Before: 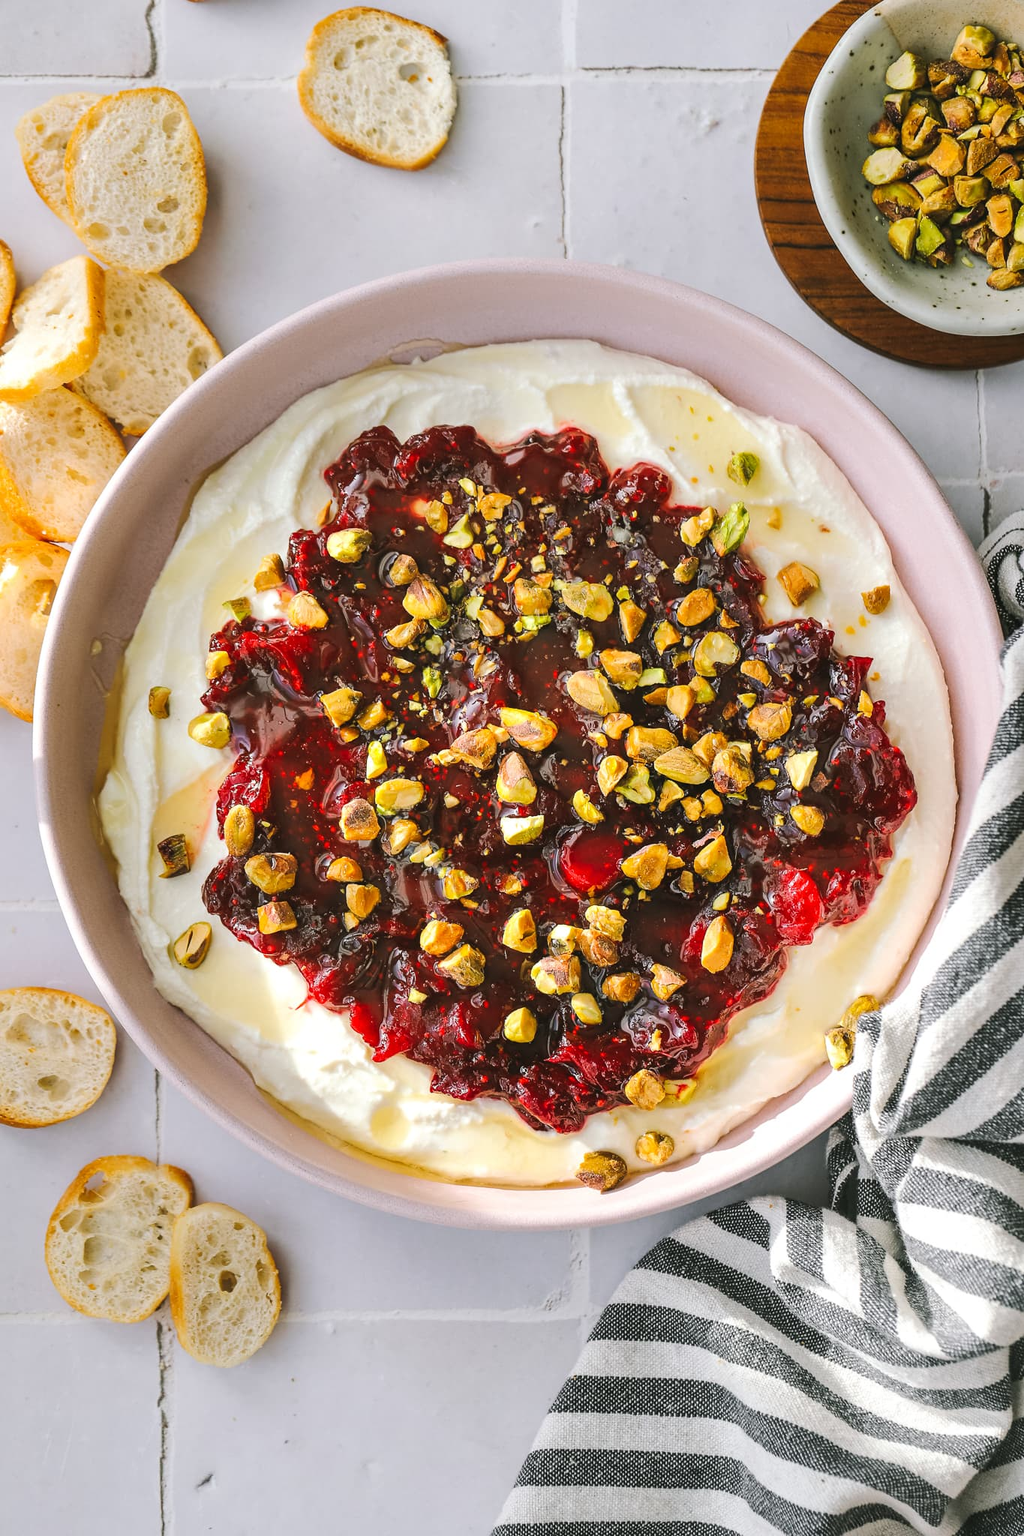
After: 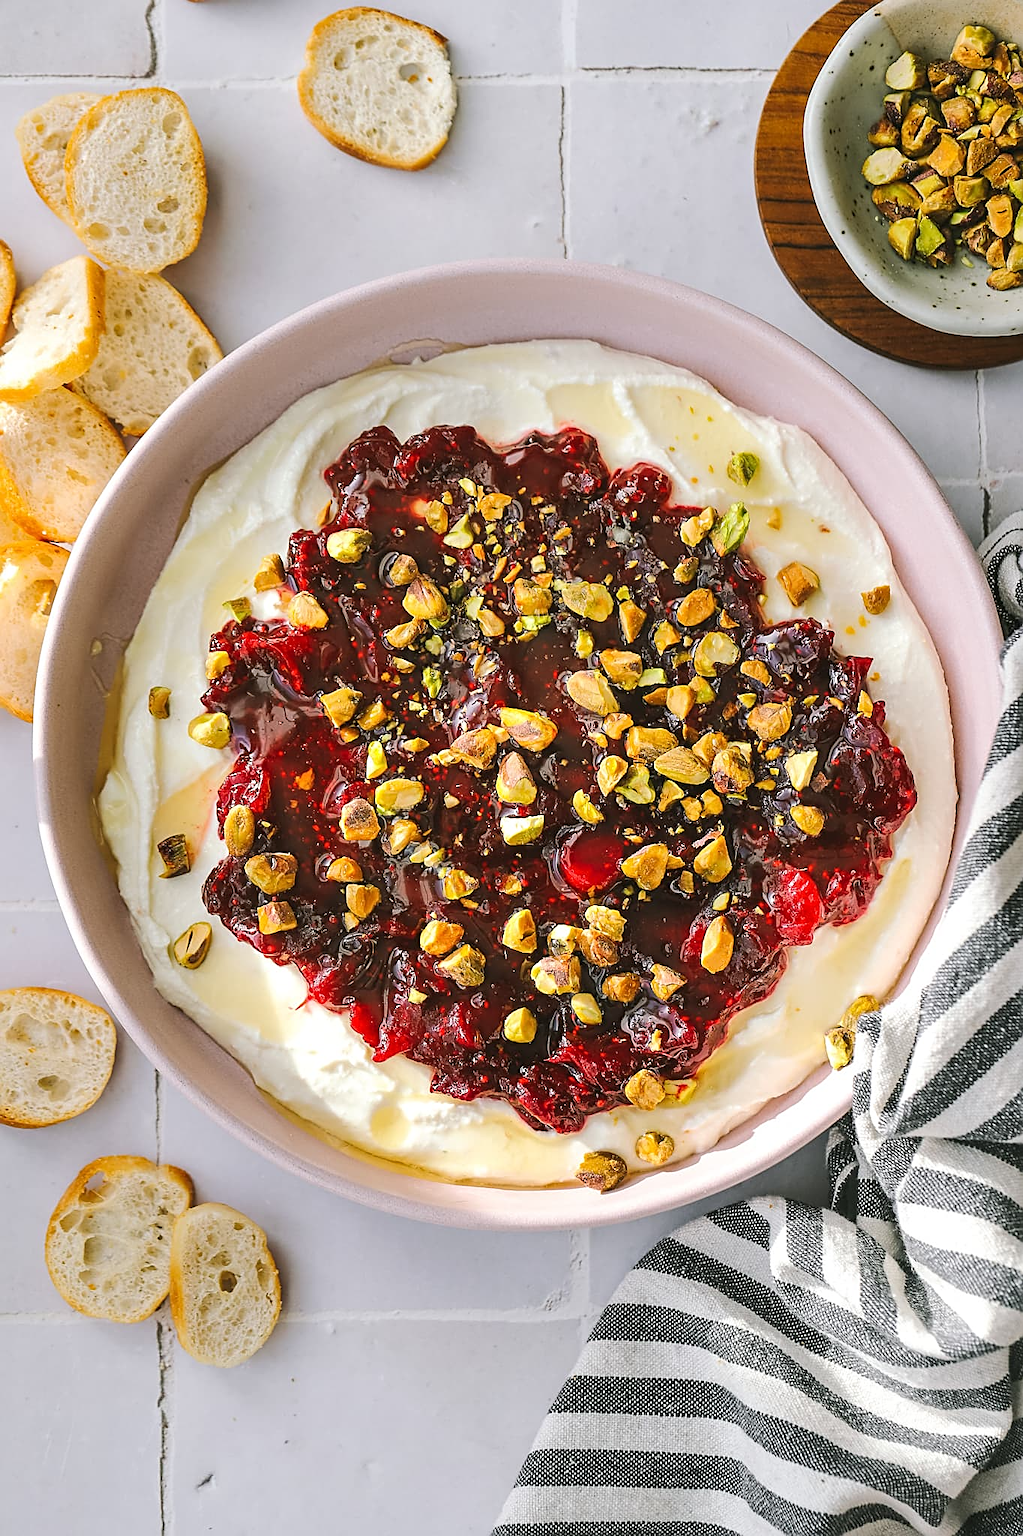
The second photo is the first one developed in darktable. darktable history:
sharpen: amount 0.59
